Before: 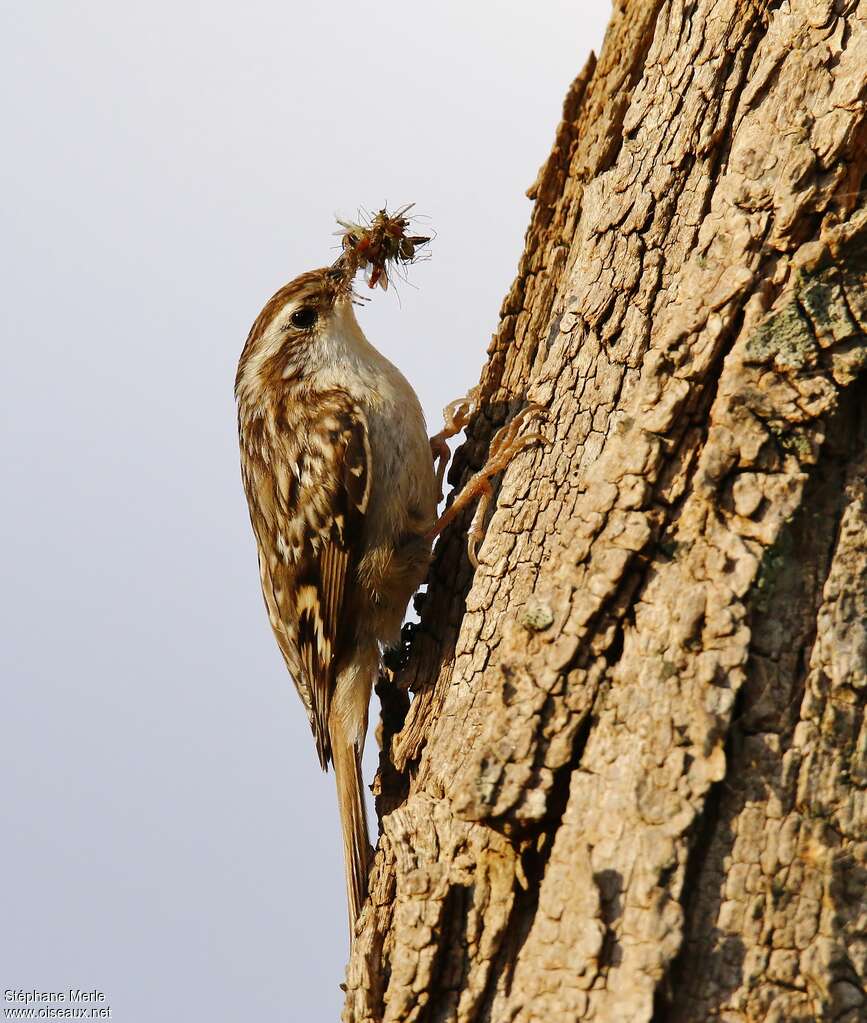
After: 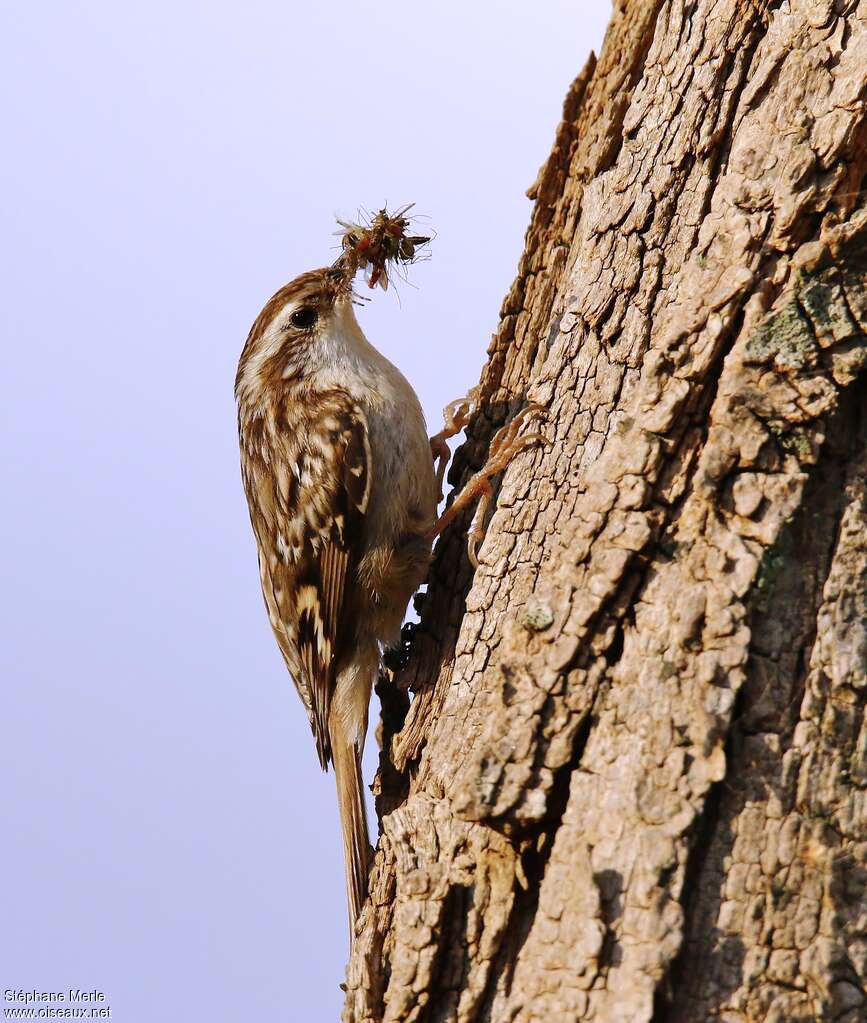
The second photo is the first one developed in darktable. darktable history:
color calibration: illuminant custom, x 0.363, y 0.385, temperature 4520.79 K
